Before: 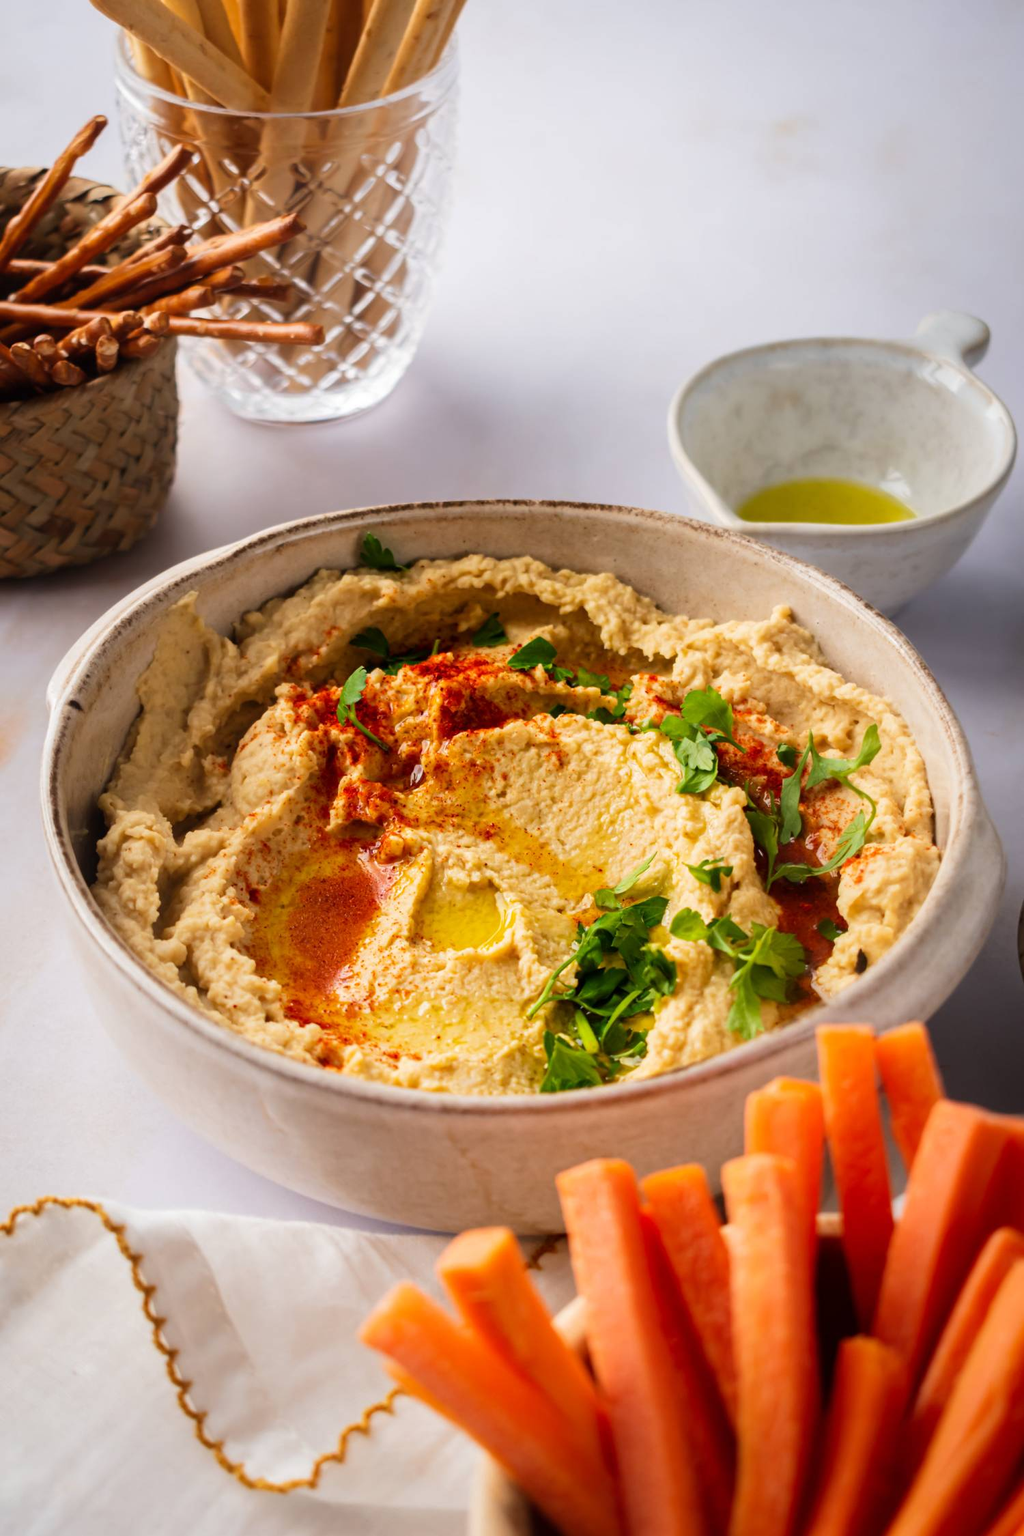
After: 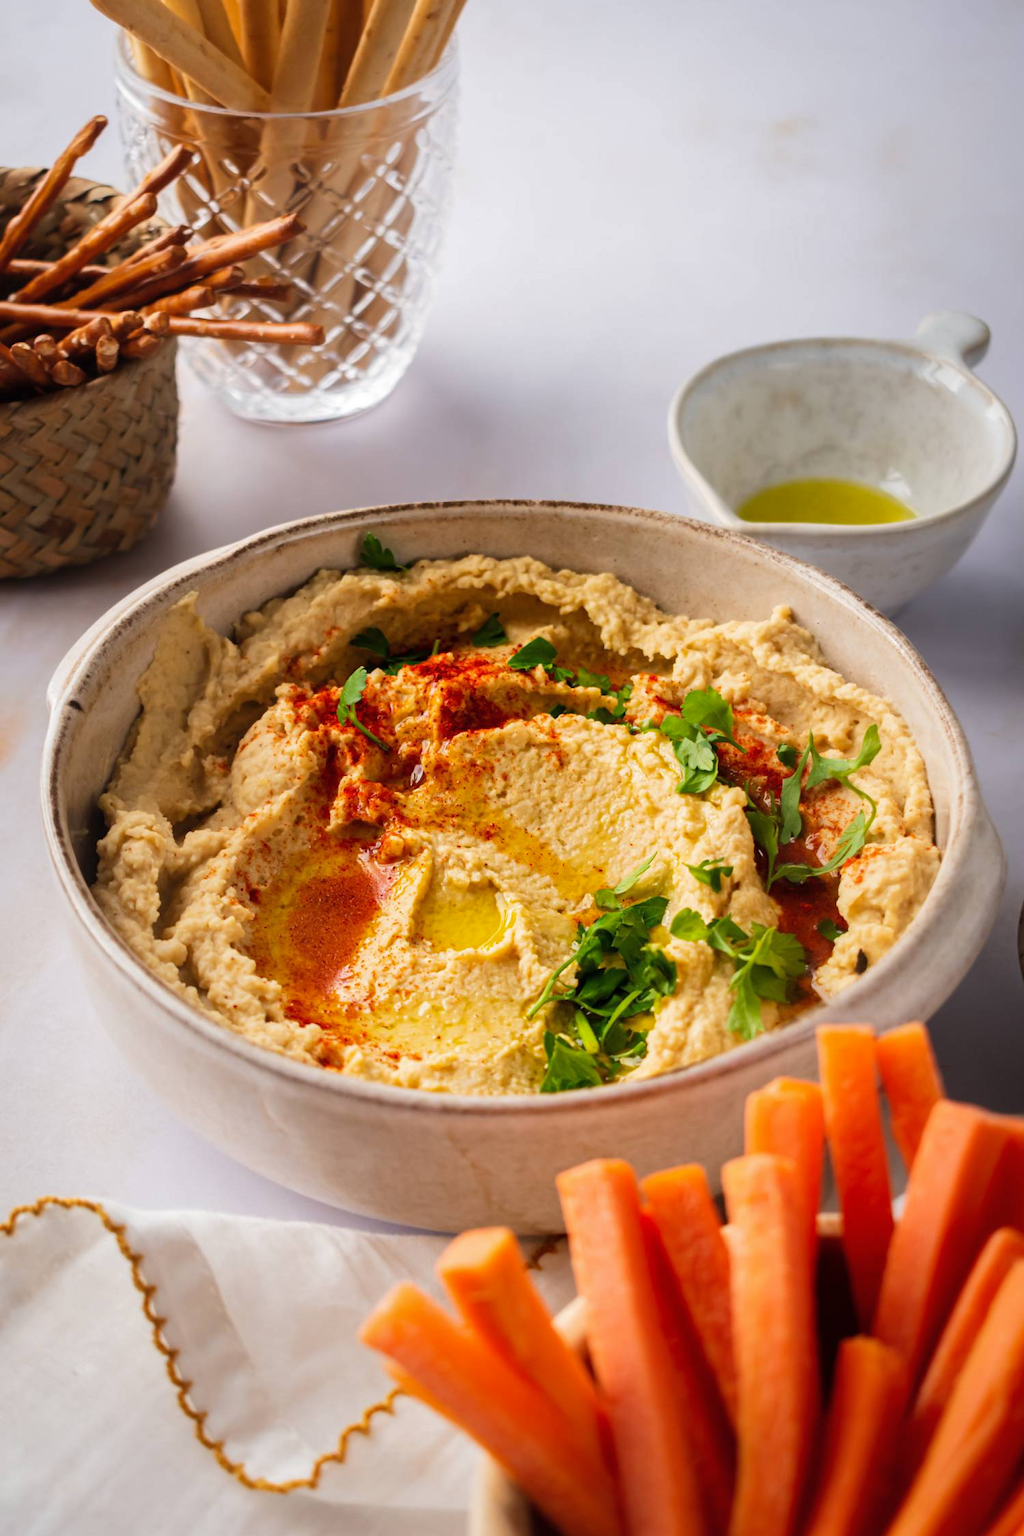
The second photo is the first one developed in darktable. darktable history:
shadows and highlights: shadows 25, highlights -25
